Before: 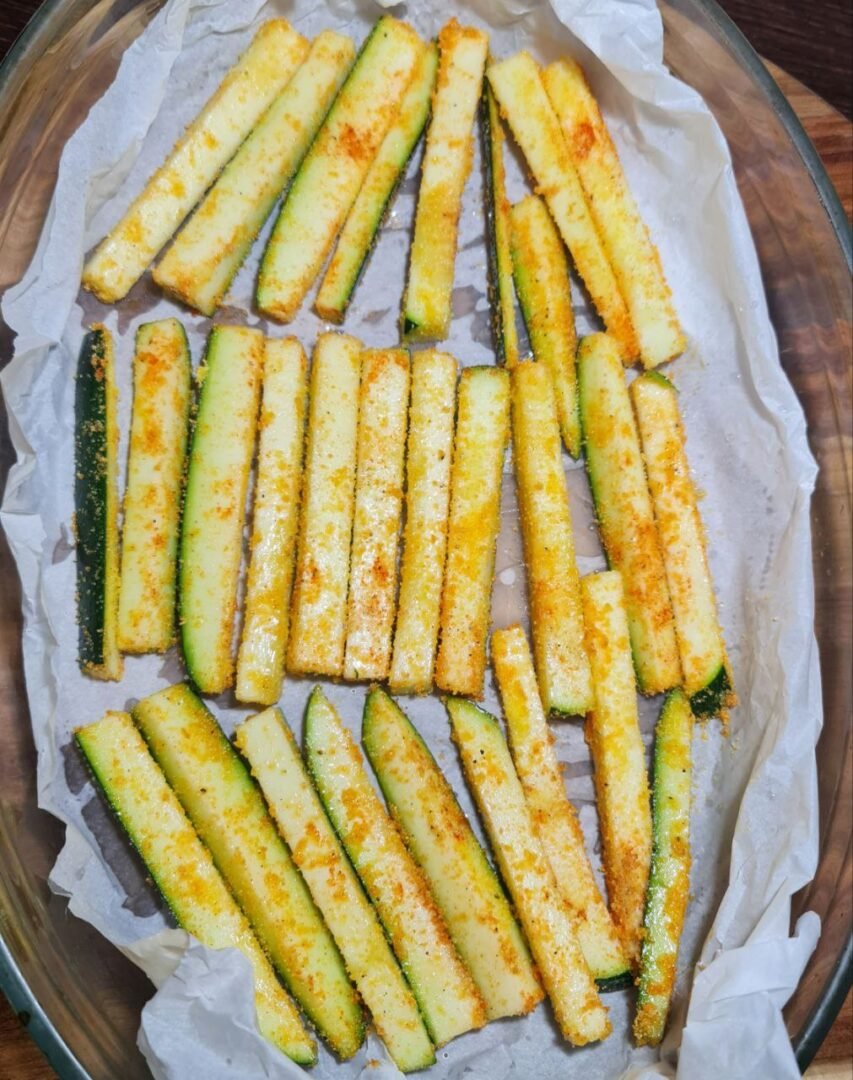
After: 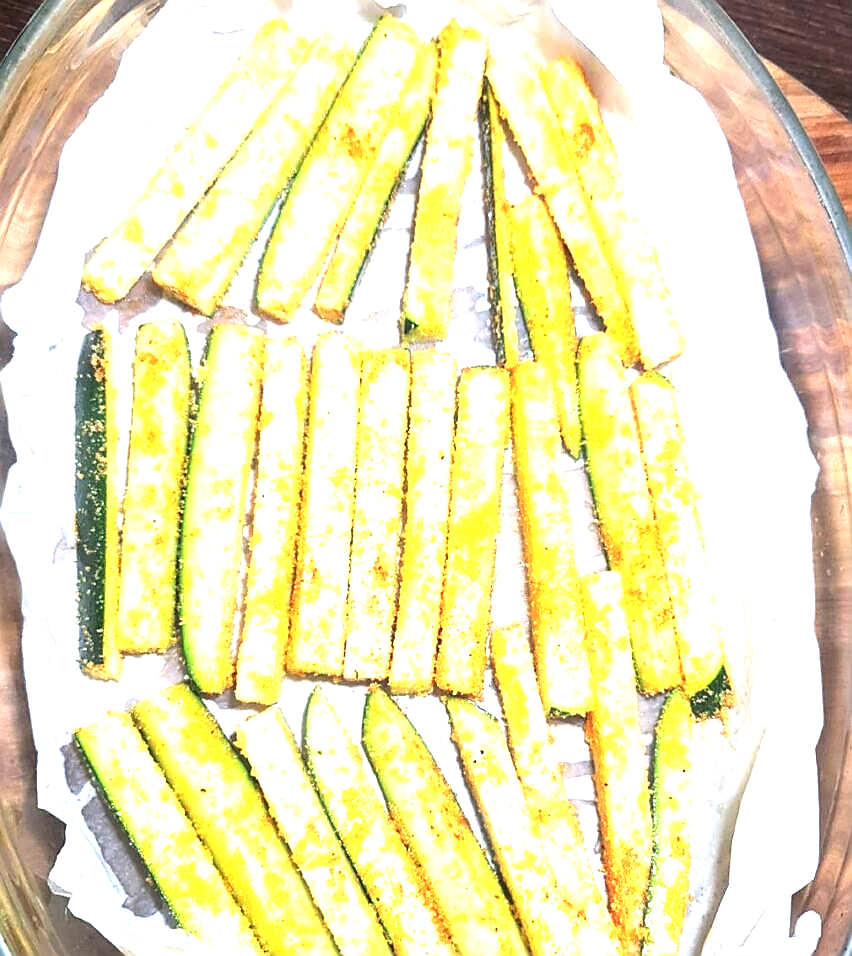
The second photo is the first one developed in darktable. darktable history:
haze removal: strength -0.113, compatibility mode true, adaptive false
local contrast: mode bilateral grid, contrast 99, coarseness 100, detail 92%, midtone range 0.2
exposure: black level correction 0.001, exposure 1.868 EV, compensate exposure bias true, compensate highlight preservation false
sharpen: radius 1.363, amount 1.232, threshold 0.778
crop and rotate: top 0%, bottom 11.415%
